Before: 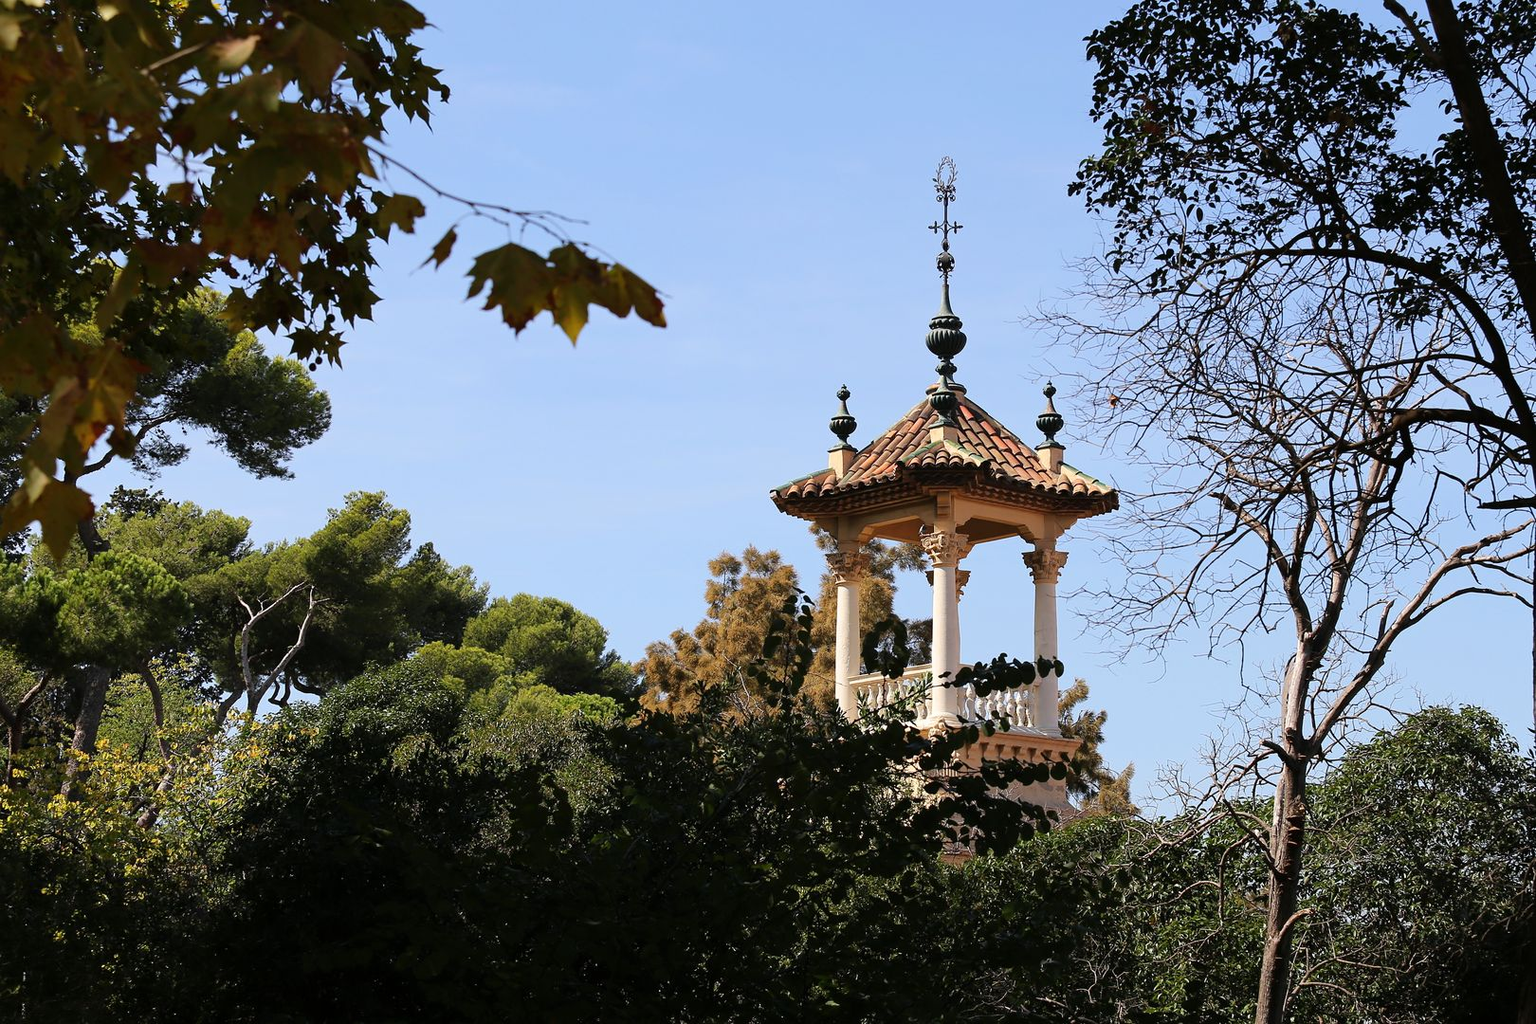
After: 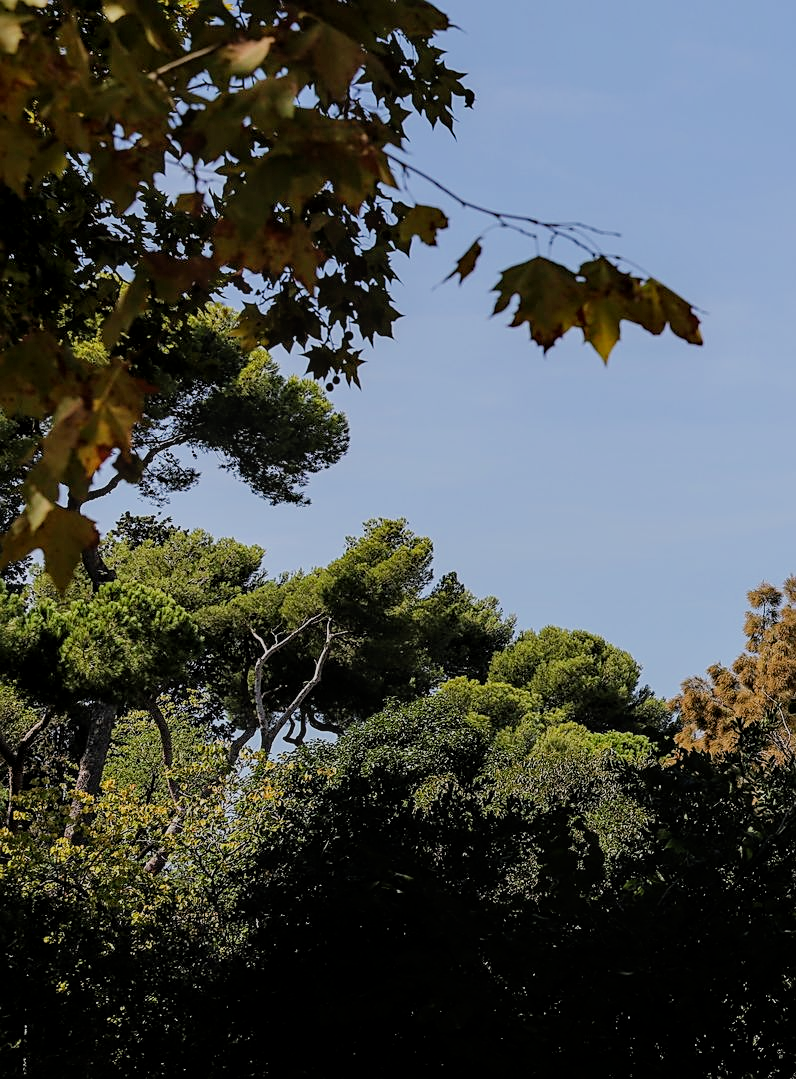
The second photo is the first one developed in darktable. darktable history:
contrast brightness saturation: contrast 0.1, brightness 0.03, saturation 0.09
local contrast: on, module defaults
tone equalizer: -8 EV 0.25 EV, -7 EV 0.417 EV, -6 EV 0.417 EV, -5 EV 0.25 EV, -3 EV -0.25 EV, -2 EV -0.417 EV, -1 EV -0.417 EV, +0 EV -0.25 EV, edges refinement/feathering 500, mask exposure compensation -1.57 EV, preserve details guided filter
crop and rotate: left 0%, top 0%, right 50.845%
filmic rgb: black relative exposure -7.65 EV, white relative exposure 4.56 EV, hardness 3.61, contrast 1.05
sharpen: on, module defaults
